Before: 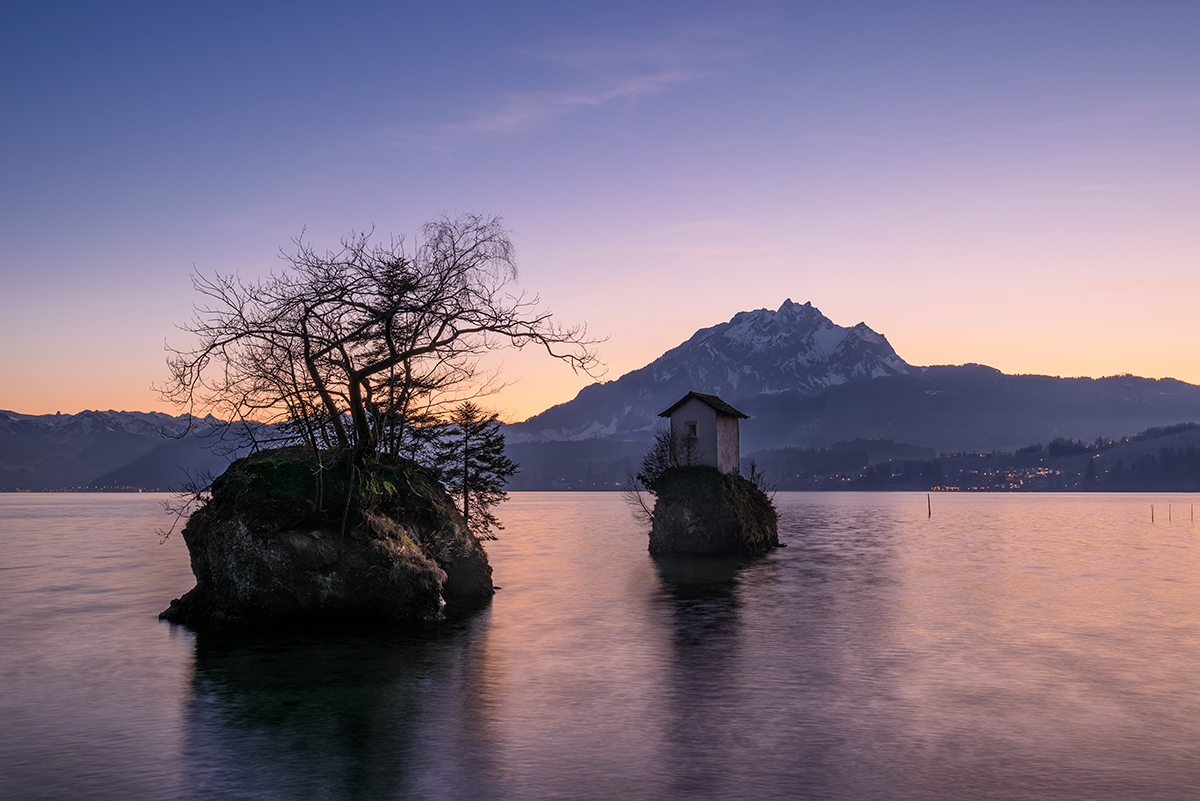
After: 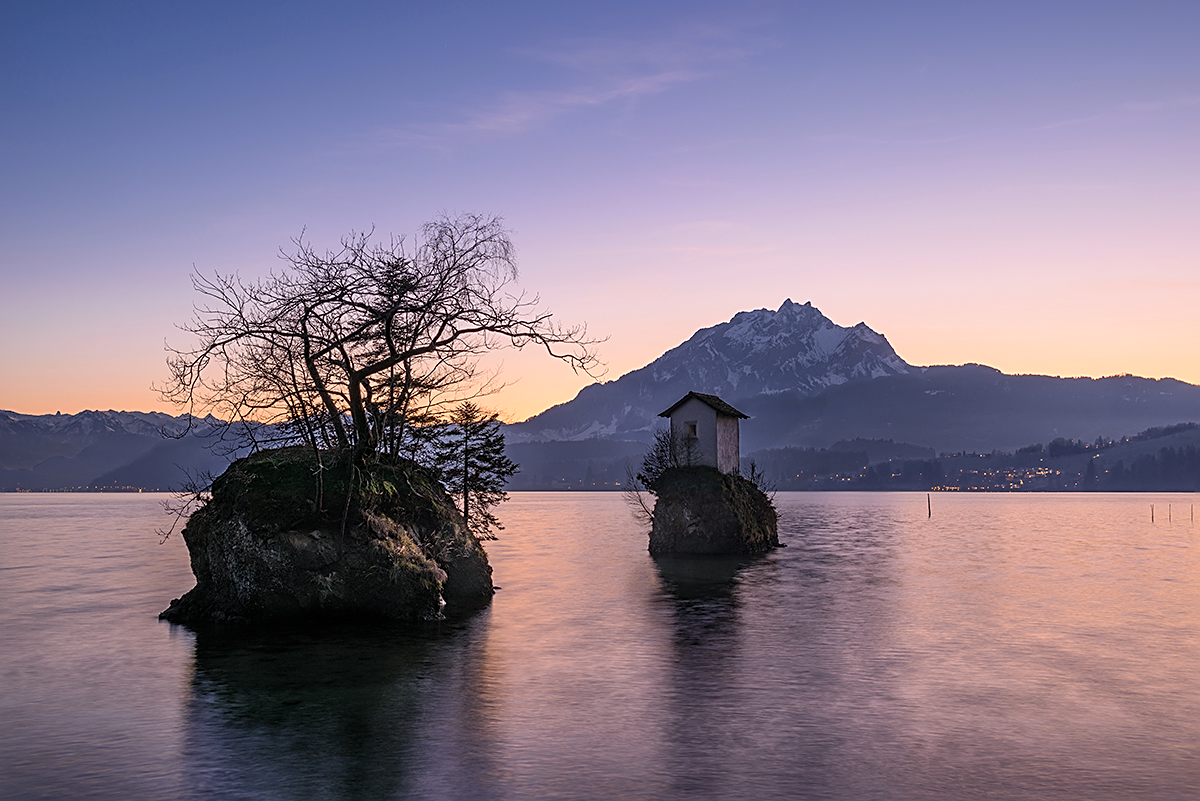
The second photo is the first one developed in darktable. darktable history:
contrast brightness saturation: contrast 0.05, brightness 0.06, saturation 0.01
sharpen: on, module defaults
